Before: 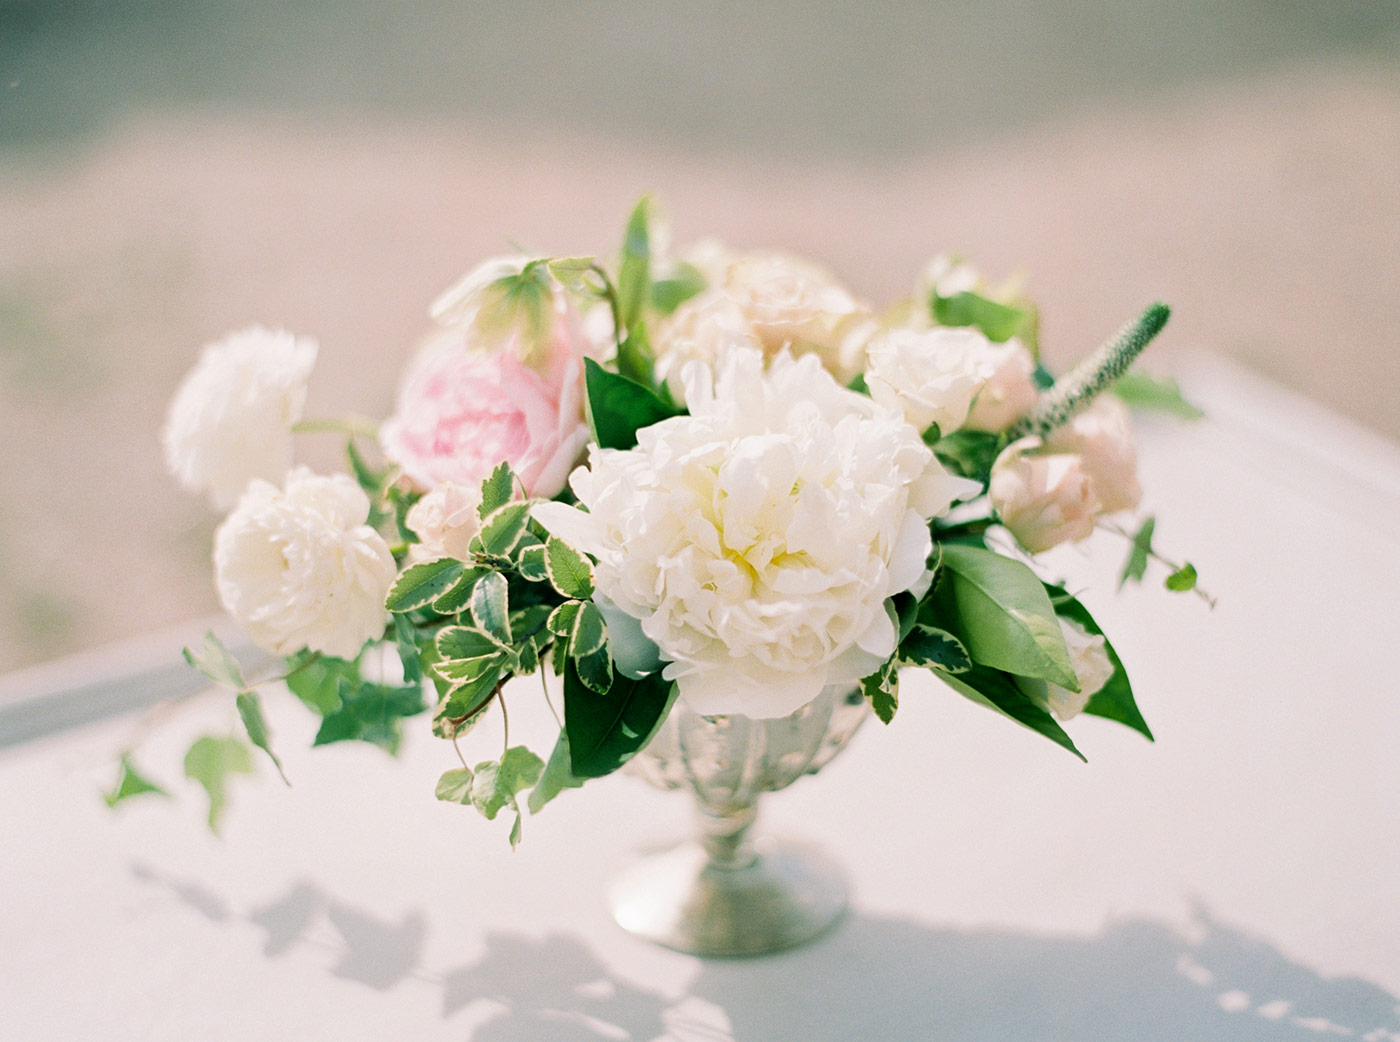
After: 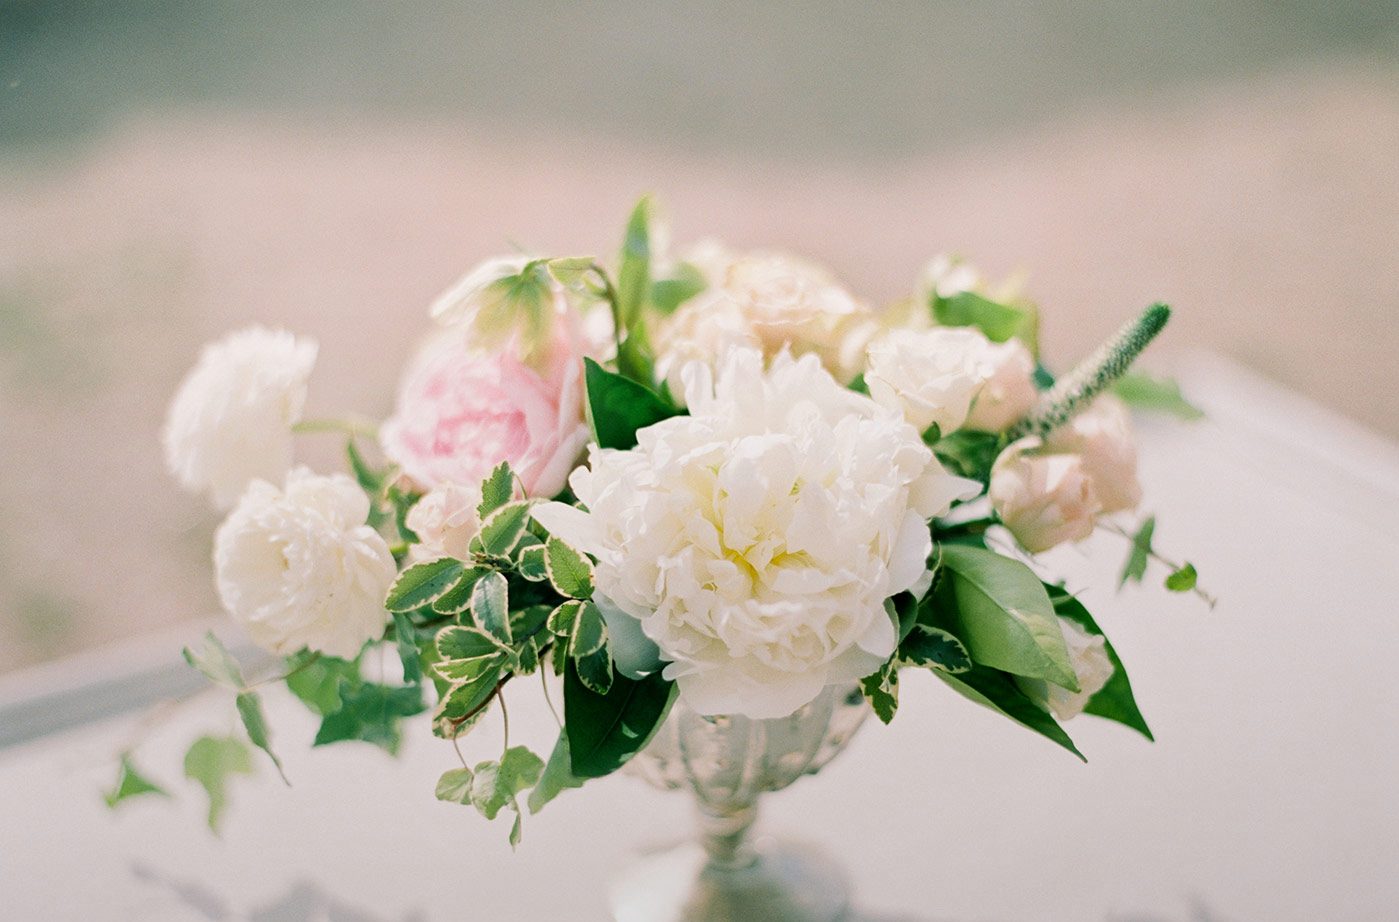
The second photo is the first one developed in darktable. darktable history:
crop and rotate: top 0%, bottom 11.49%
graduated density: rotation -180°, offset 24.95
rotate and perspective: automatic cropping original format, crop left 0, crop top 0
